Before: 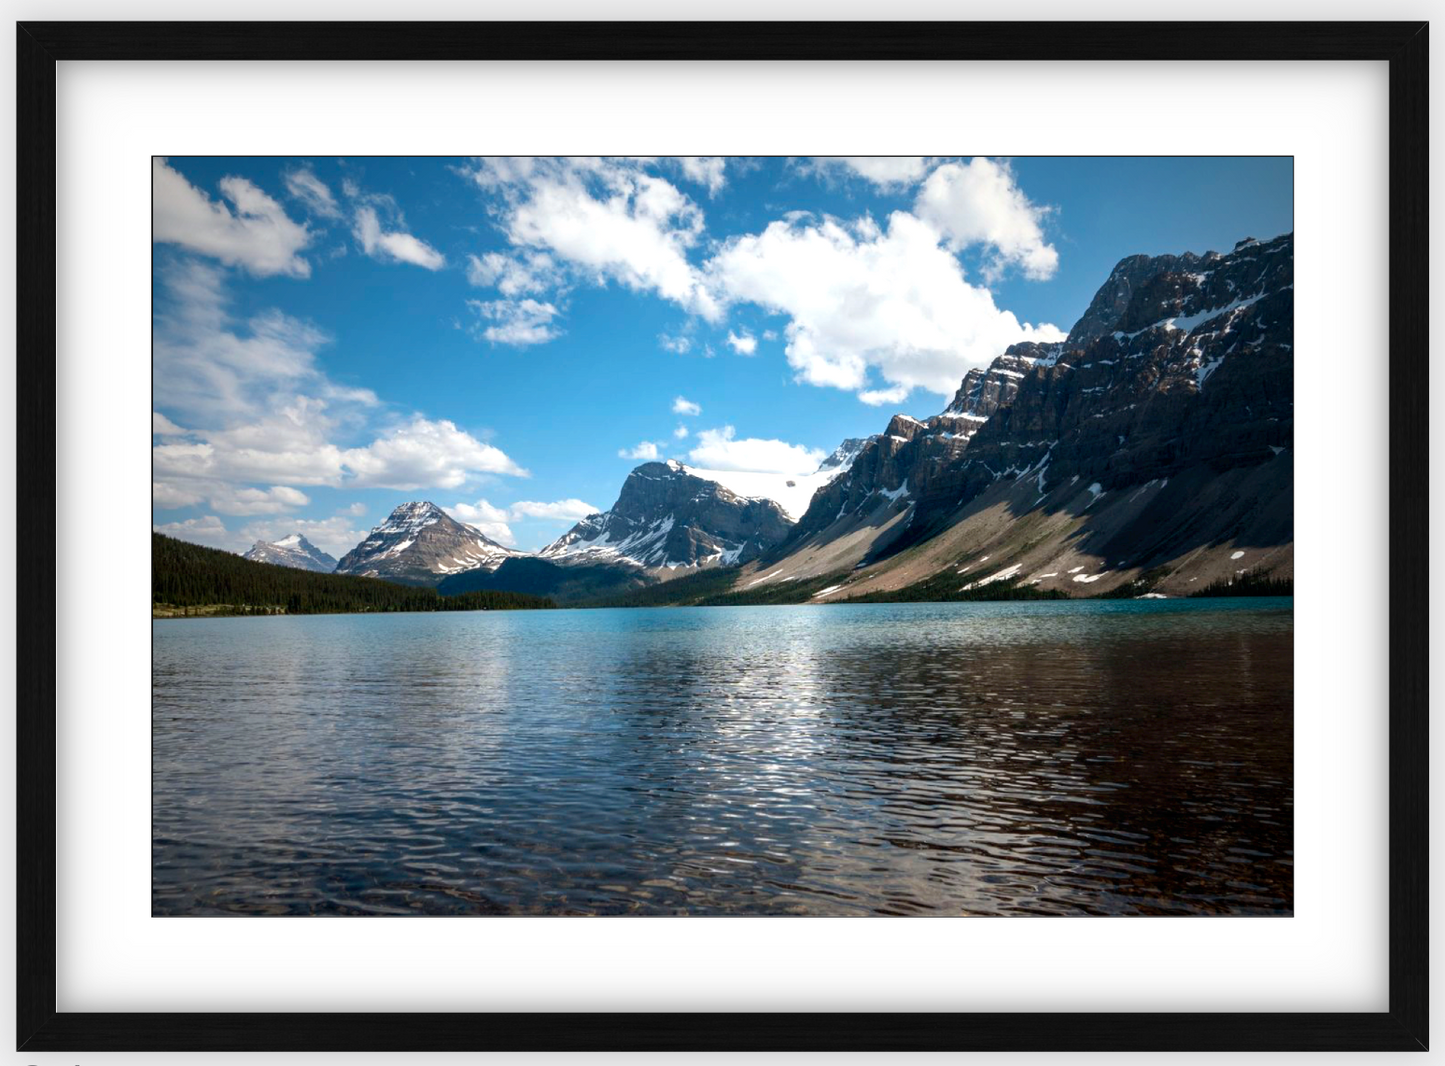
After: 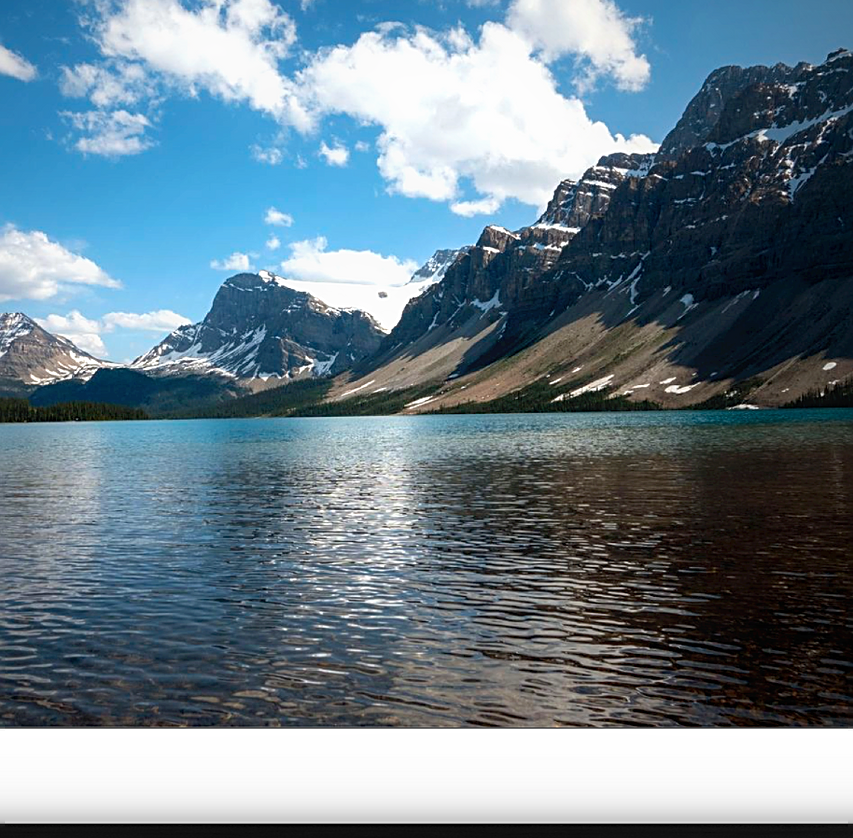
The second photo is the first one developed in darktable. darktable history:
crop and rotate: left 28.256%, top 17.734%, right 12.656%, bottom 3.573%
contrast equalizer: y [[0.439, 0.44, 0.442, 0.457, 0.493, 0.498], [0.5 ×6], [0.5 ×6], [0 ×6], [0 ×6]], mix 0.59
sharpen: on, module defaults
